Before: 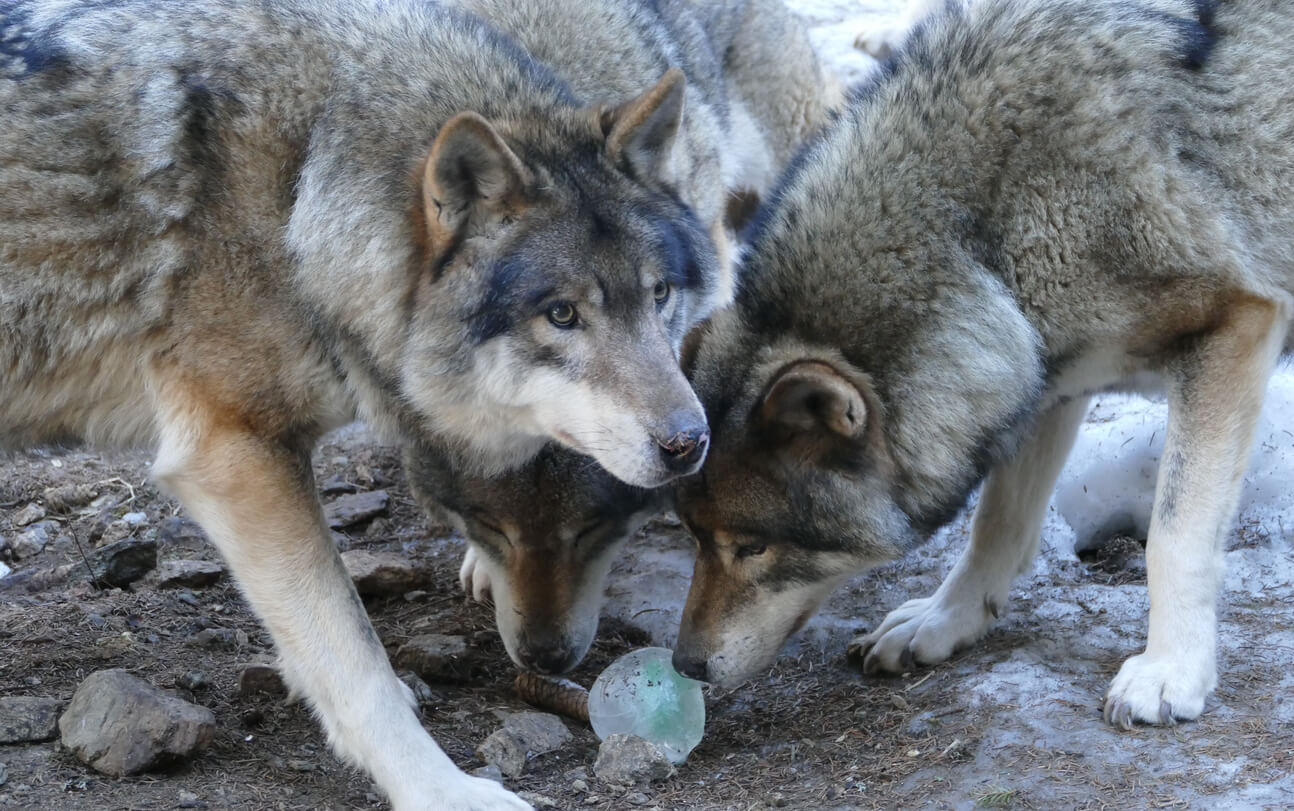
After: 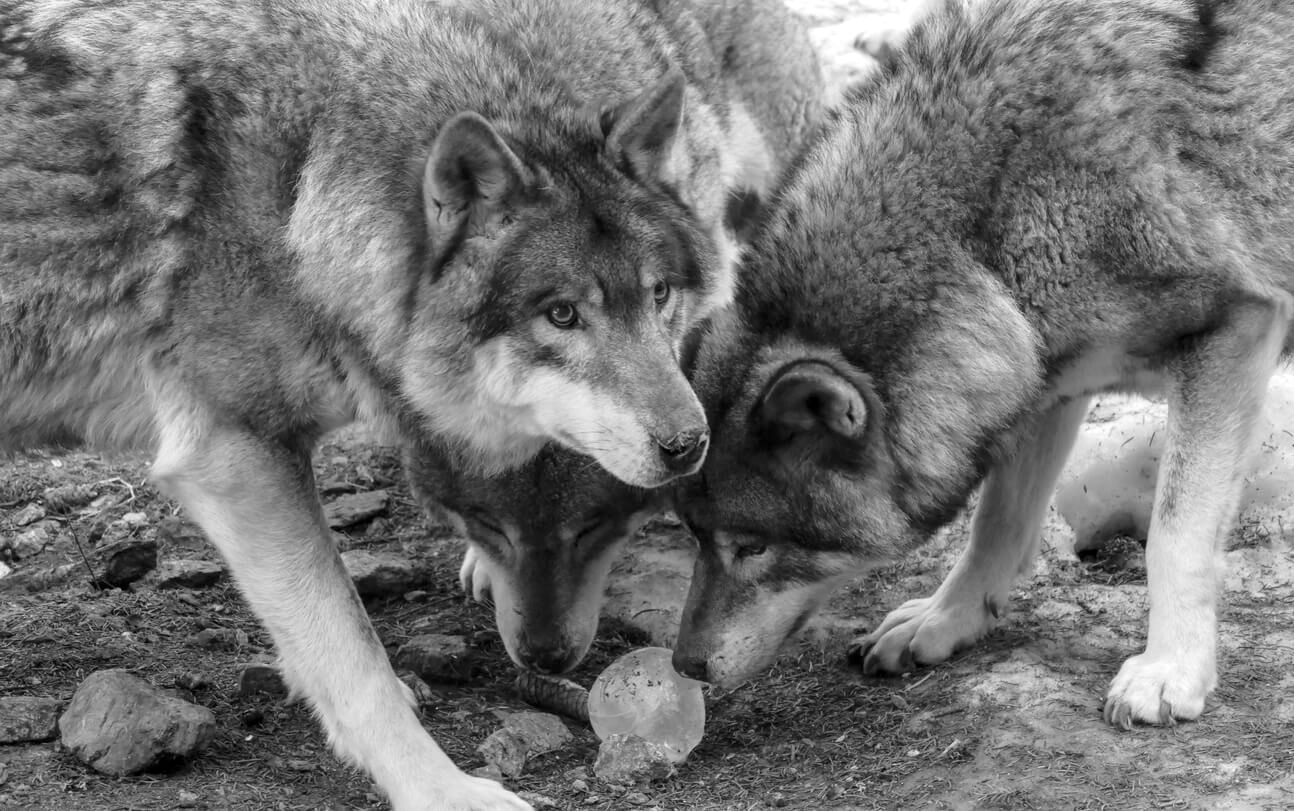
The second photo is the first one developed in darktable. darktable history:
monochrome: size 3.1
local contrast: on, module defaults
